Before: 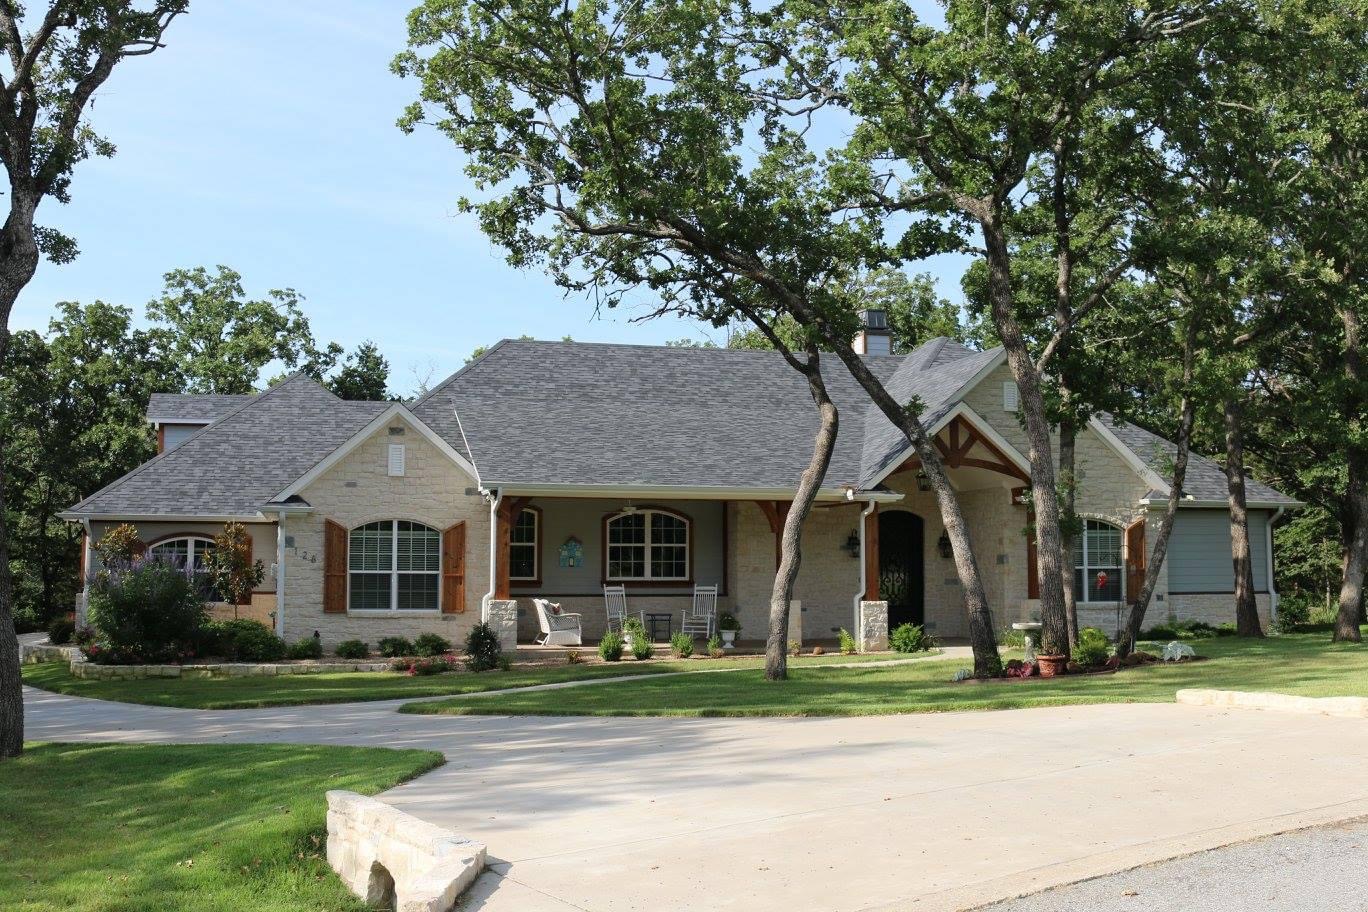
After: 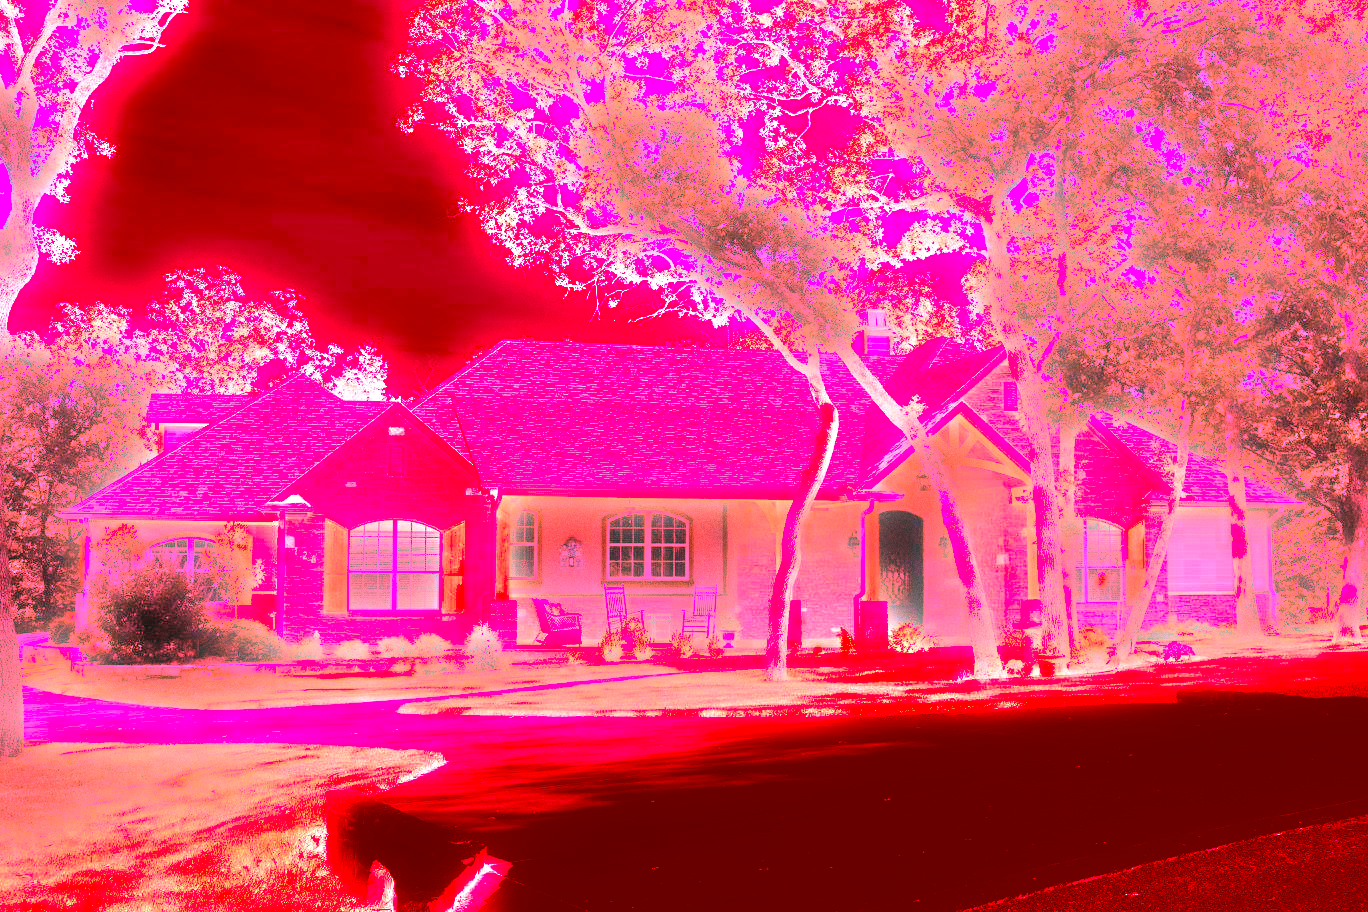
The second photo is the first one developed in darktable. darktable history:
exposure: black level correction 0.001, exposure 0.5 EV, compensate exposure bias true, compensate highlight preservation false
bloom: size 5%, threshold 95%, strength 15%
grain: coarseness 0.47 ISO
white balance: red 4.26, blue 1.802
